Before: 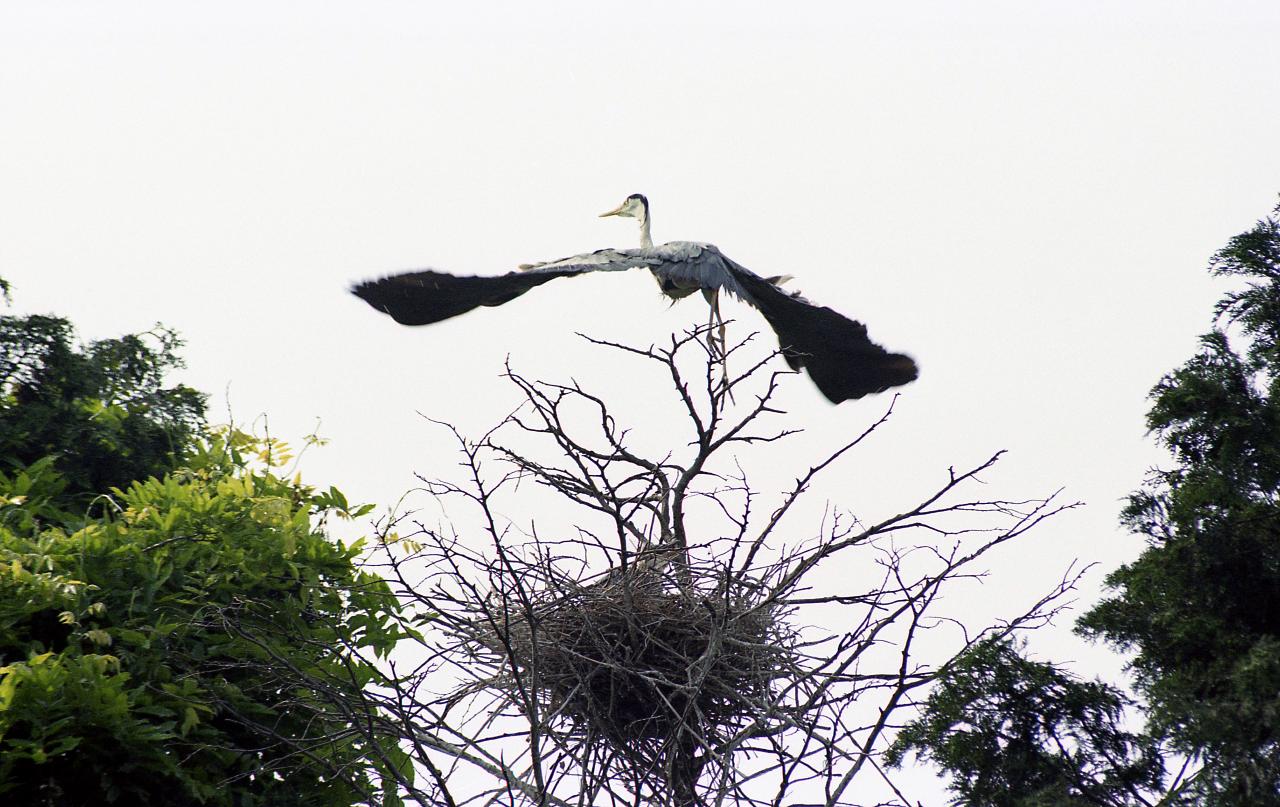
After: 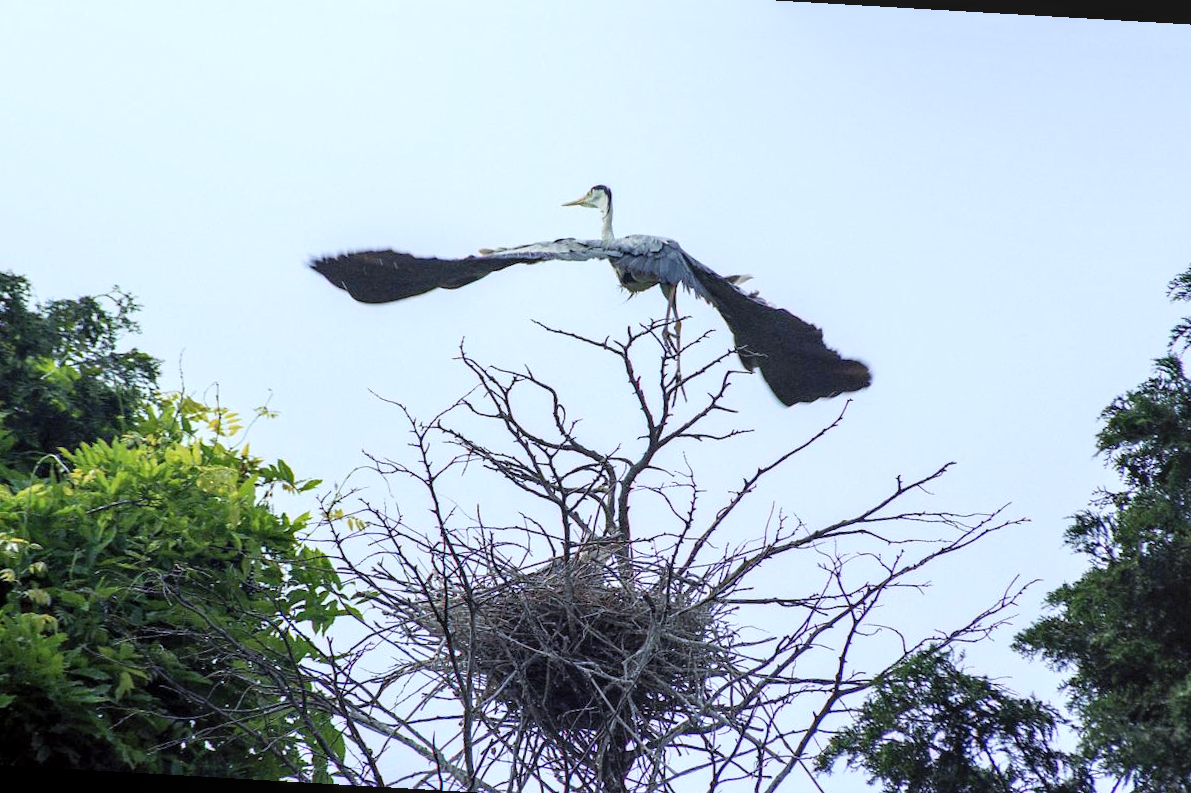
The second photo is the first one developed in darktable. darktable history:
crop and rotate: angle -3.32°, left 5.315%, top 5.231%, right 4.73%, bottom 4.598%
color calibration: gray › normalize channels true, x 0.372, y 0.386, temperature 4284.51 K, gamut compression 0.018
local contrast: on, module defaults
exposure: compensate exposure bias true, compensate highlight preservation false
contrast brightness saturation: brightness 0.093, saturation 0.191
